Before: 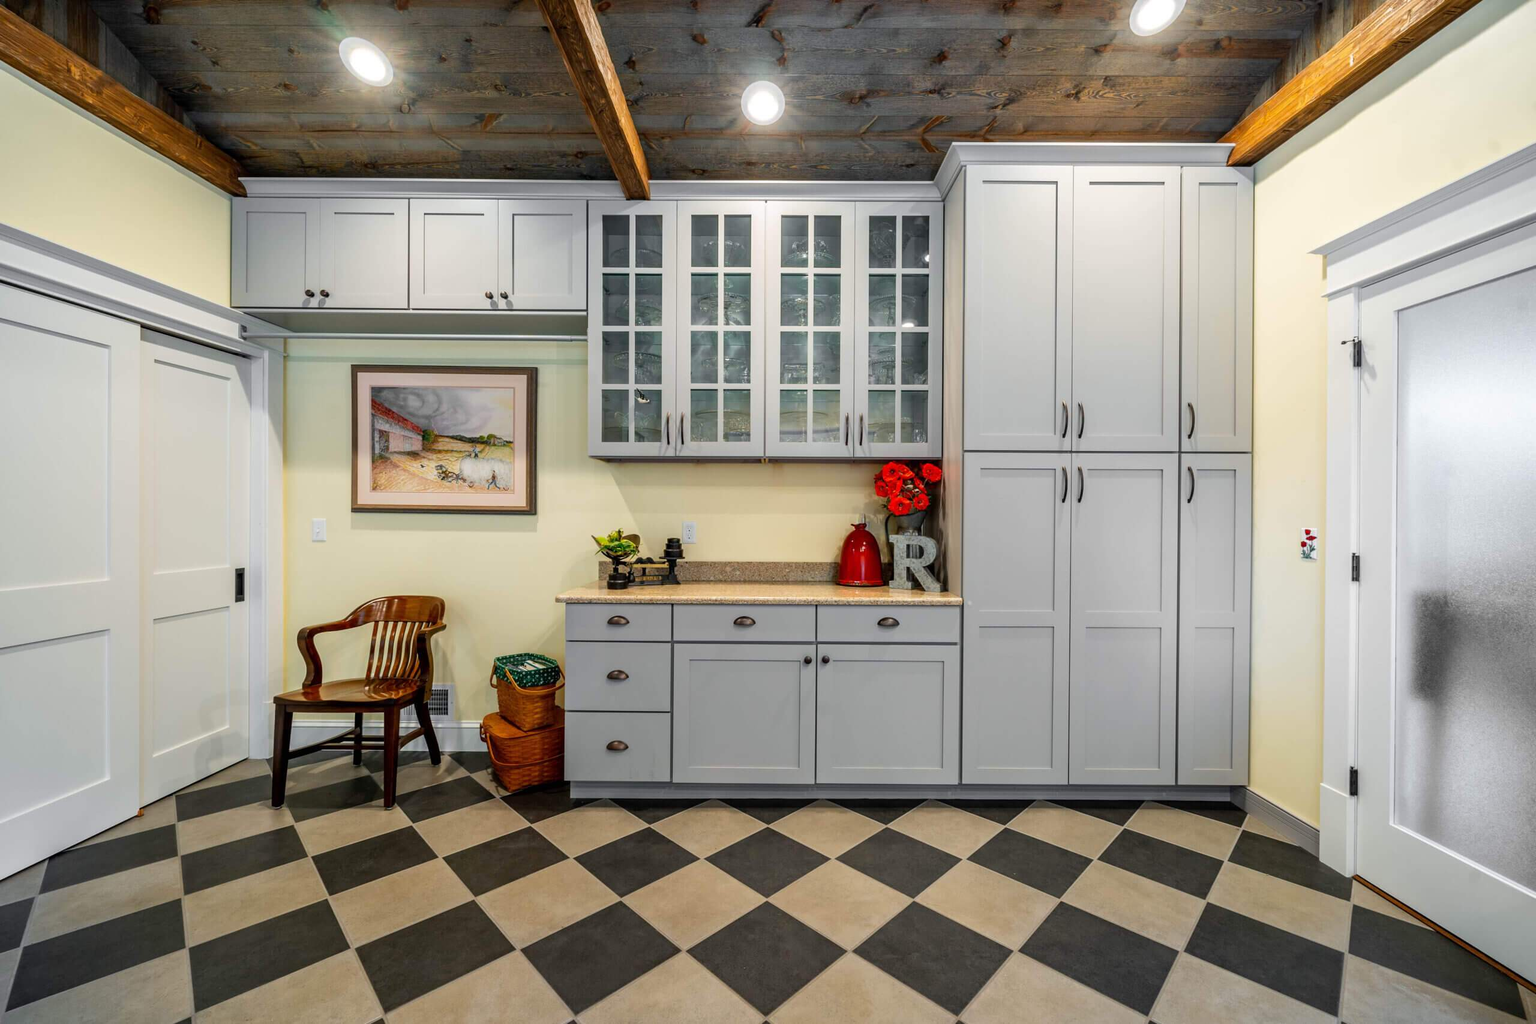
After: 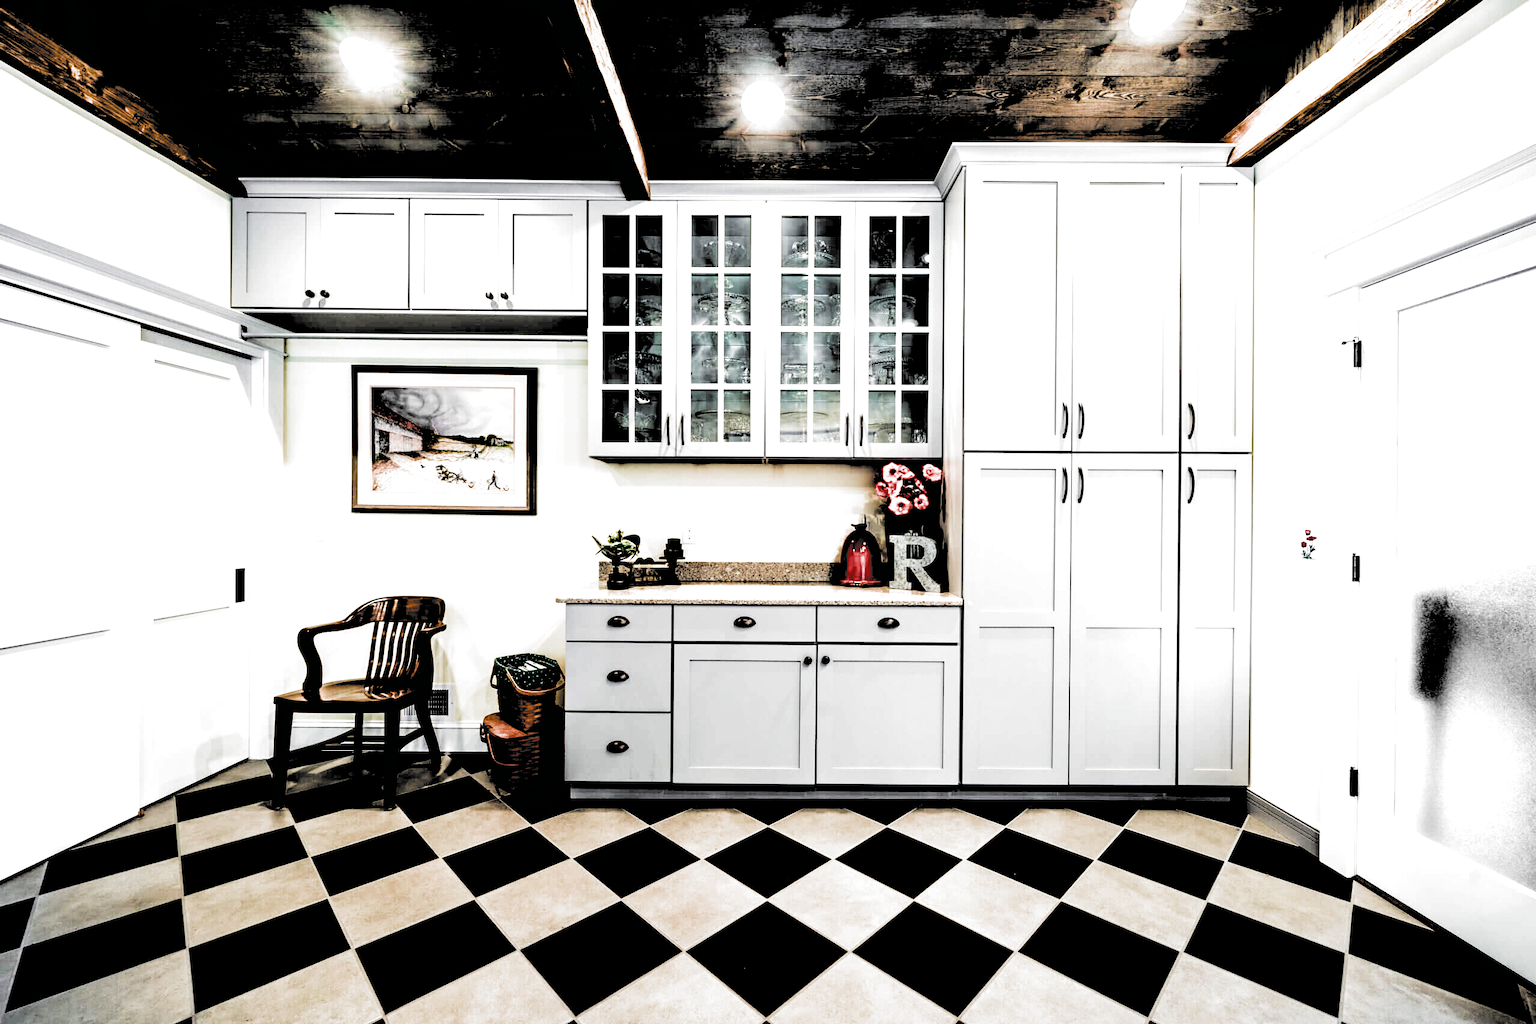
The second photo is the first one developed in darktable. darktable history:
tone equalizer: -8 EV -1.11 EV, -7 EV -0.973 EV, -6 EV -0.904 EV, -5 EV -0.583 EV, -3 EV 0.605 EV, -2 EV 0.865 EV, -1 EV 0.987 EV, +0 EV 1.05 EV, edges refinement/feathering 500, mask exposure compensation -1.57 EV, preserve details no
filmic rgb: black relative exposure -1.07 EV, white relative exposure 2.09 EV, hardness 1.53, contrast 2.237, color science v4 (2020), contrast in shadows soft, contrast in highlights soft
